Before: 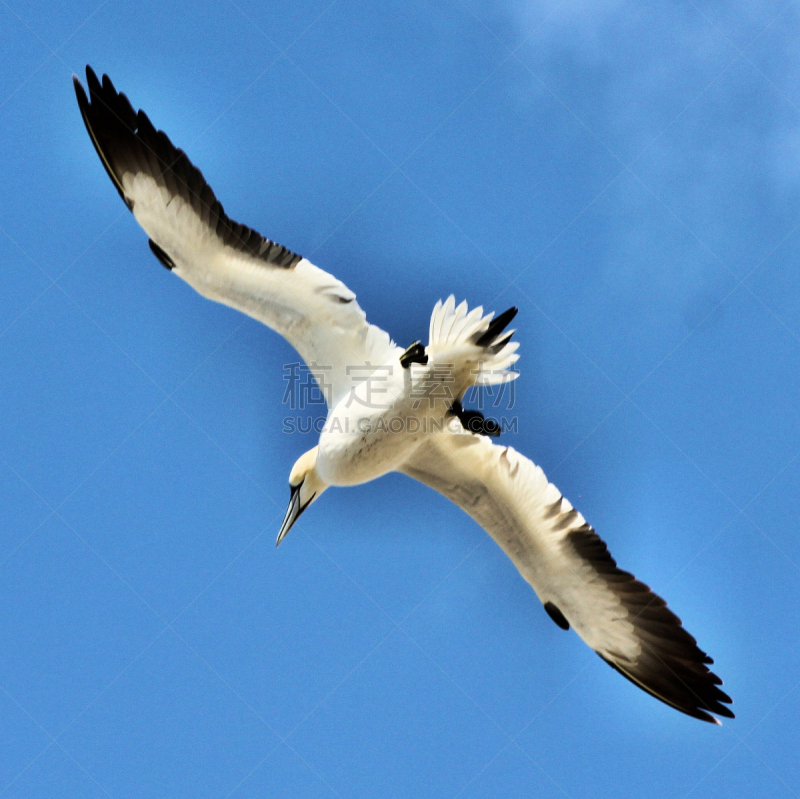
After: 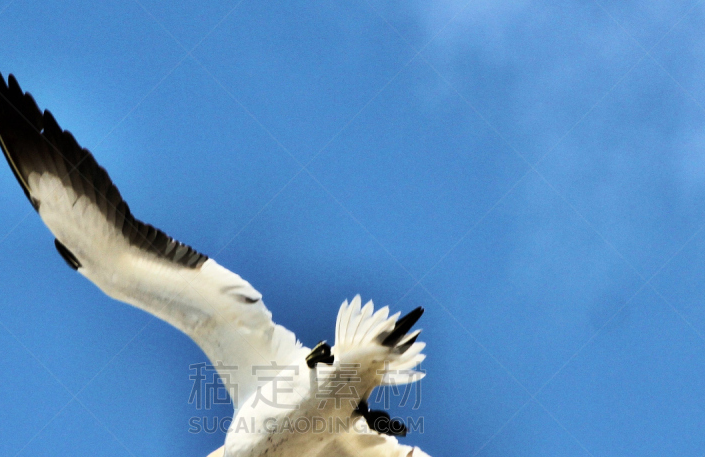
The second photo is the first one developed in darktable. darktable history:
sharpen: radius 2.883, amount 0.868, threshold 47.523
crop and rotate: left 11.812%, bottom 42.776%
